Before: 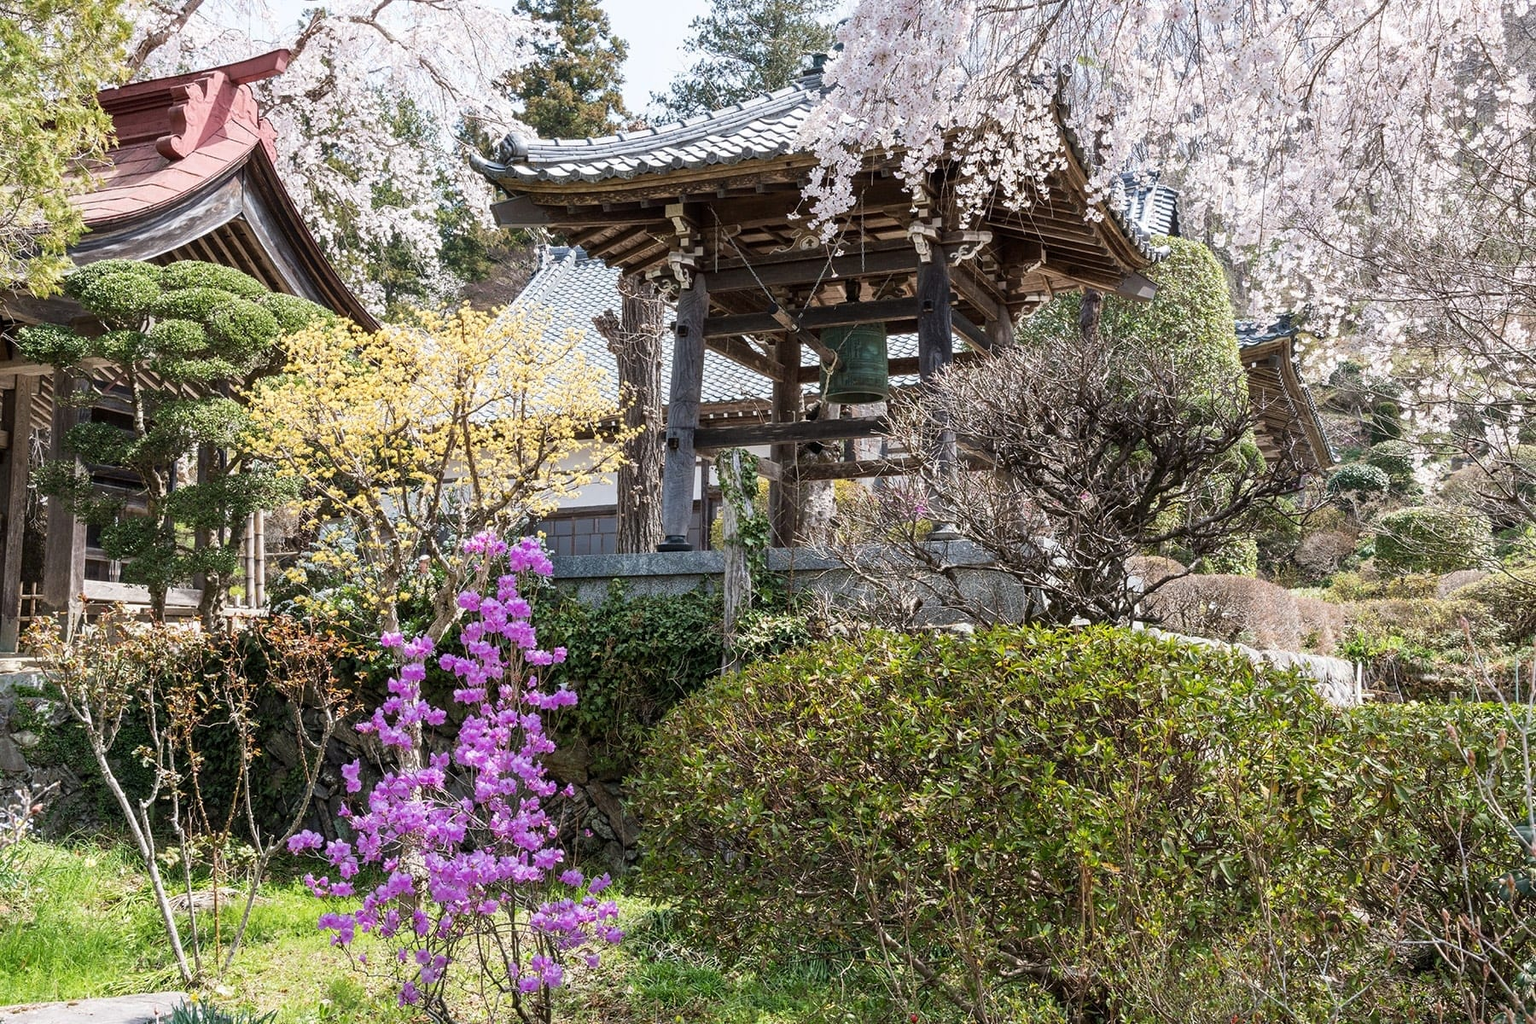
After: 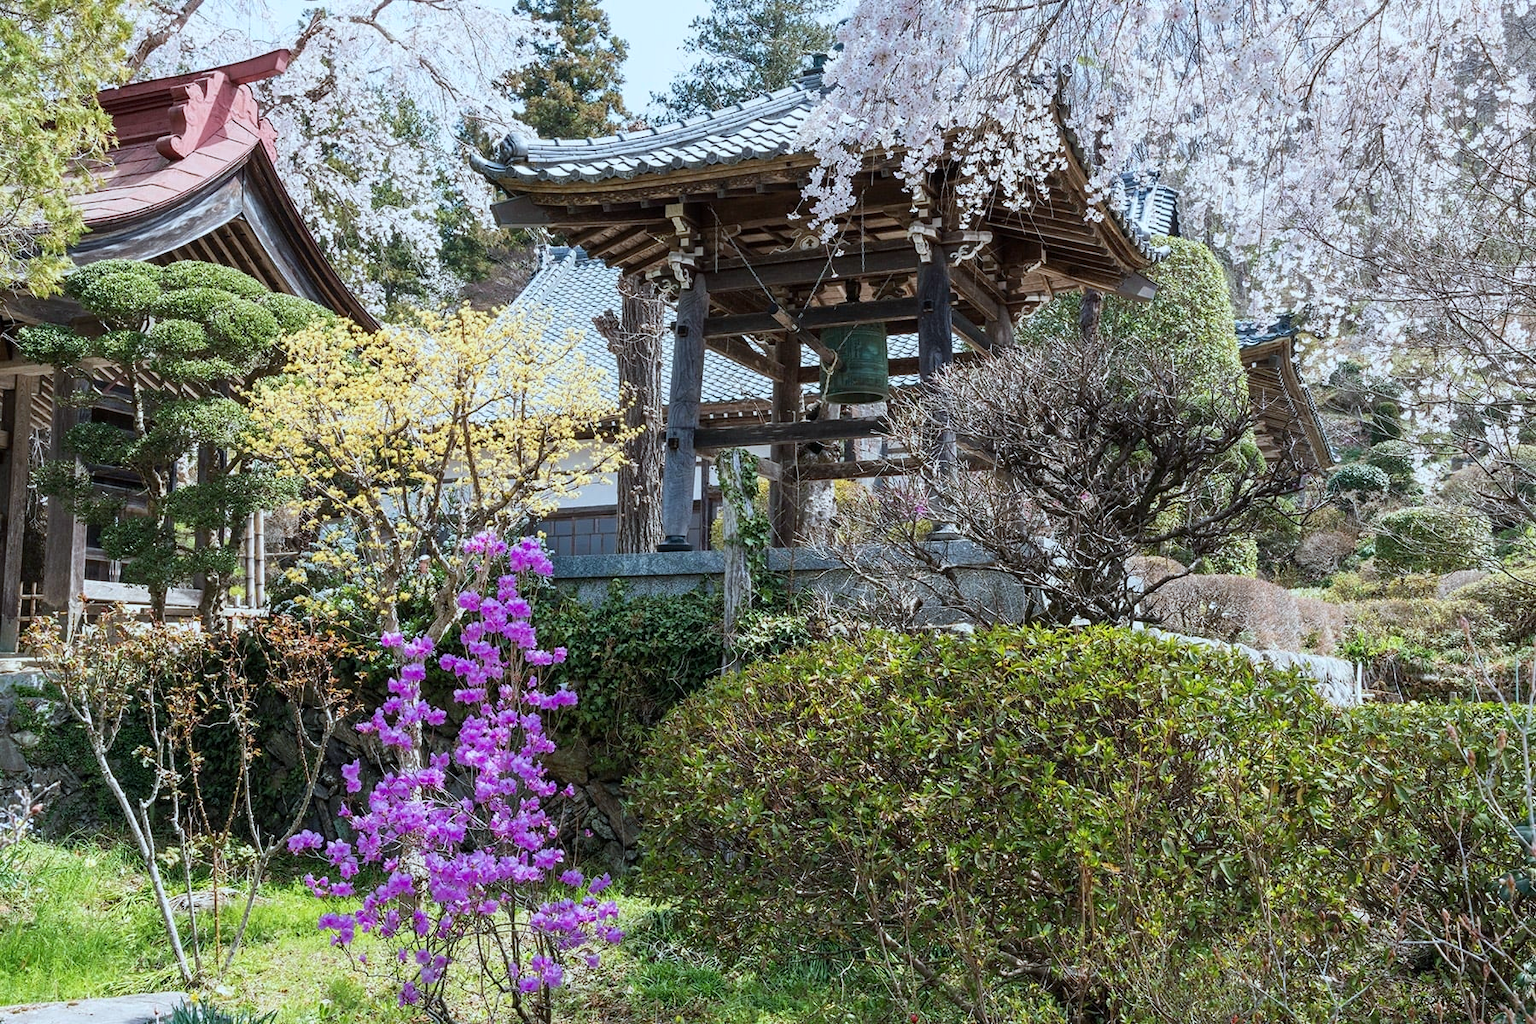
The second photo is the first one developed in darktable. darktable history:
color calibration: output R [0.999, 0.026, -0.11, 0], output G [-0.019, 1.037, -0.099, 0], output B [0.022, -0.023, 0.902, 0], illuminant custom, x 0.368, y 0.373, temperature 4333.33 K
